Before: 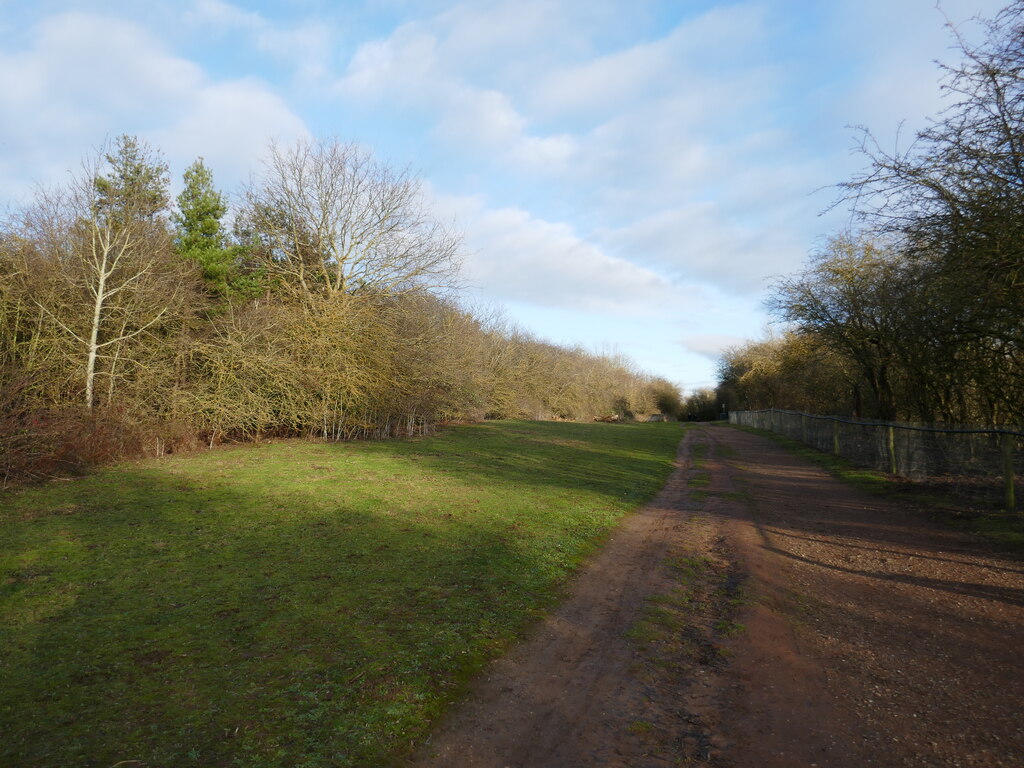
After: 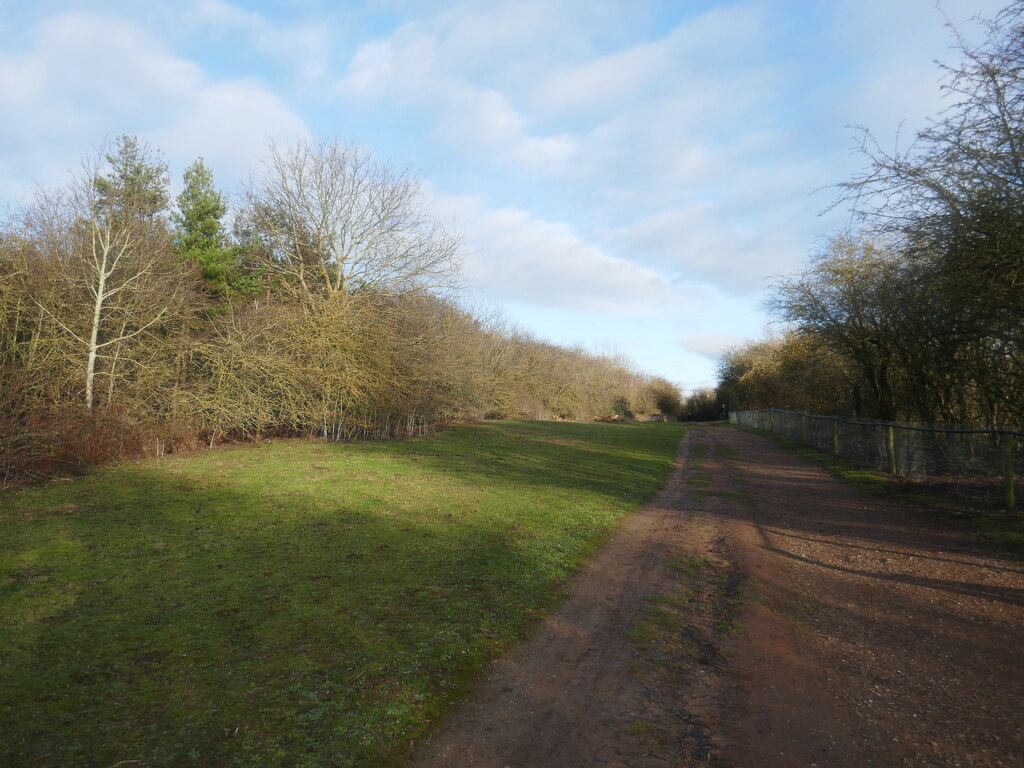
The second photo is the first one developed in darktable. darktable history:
haze removal: strength -0.112, compatibility mode true, adaptive false
